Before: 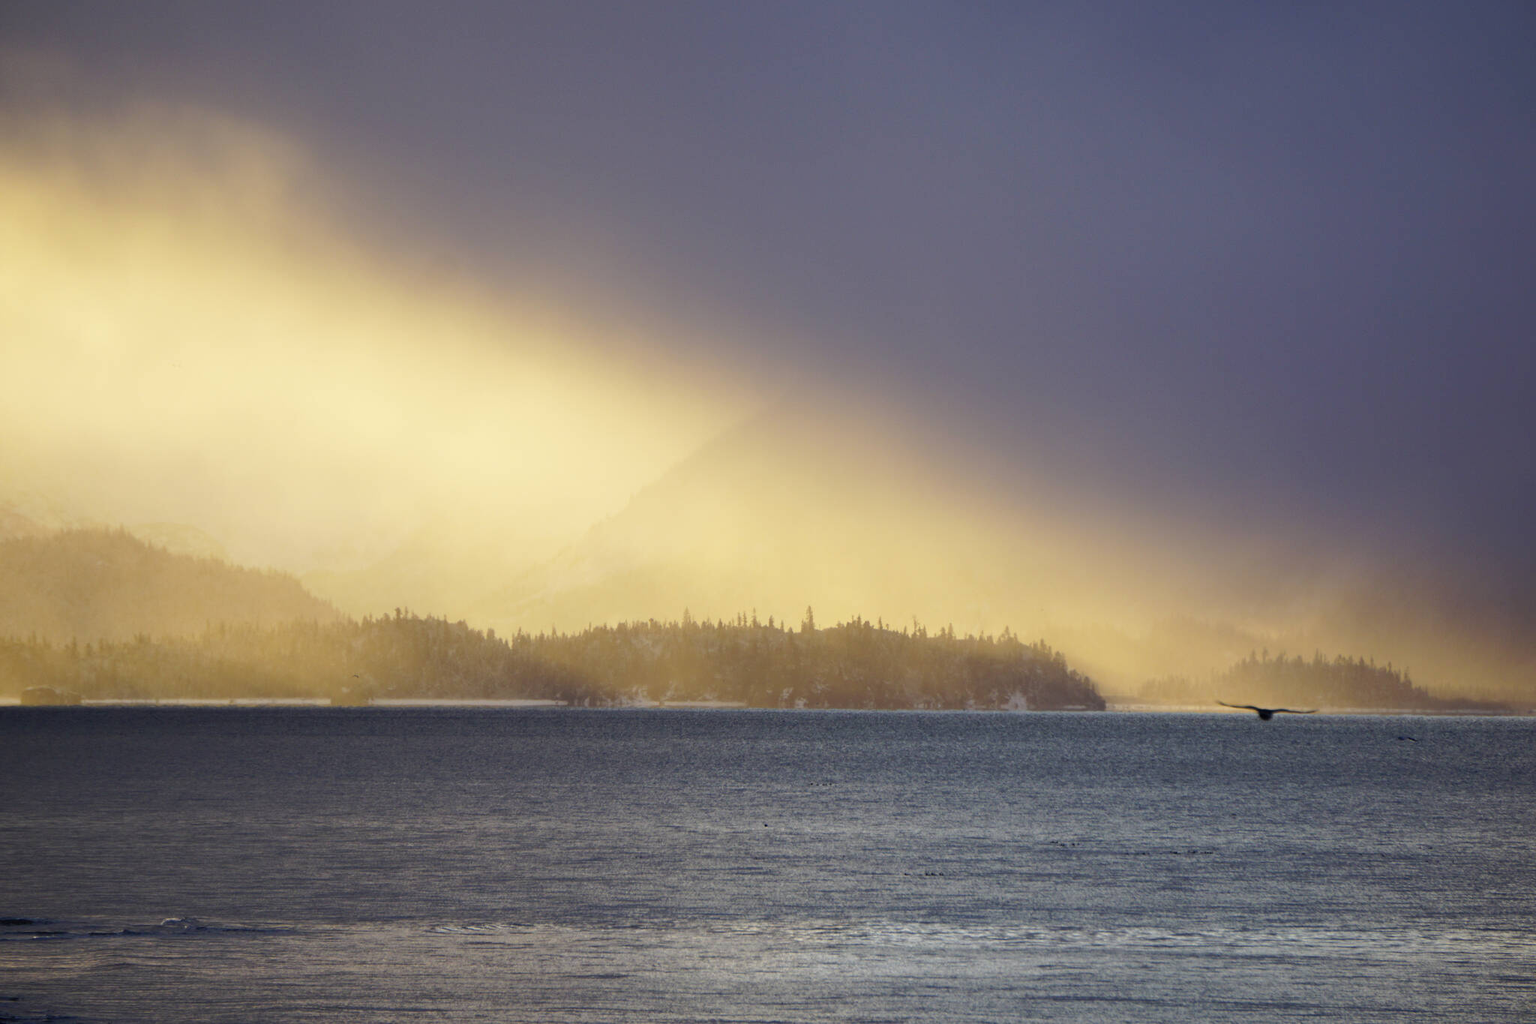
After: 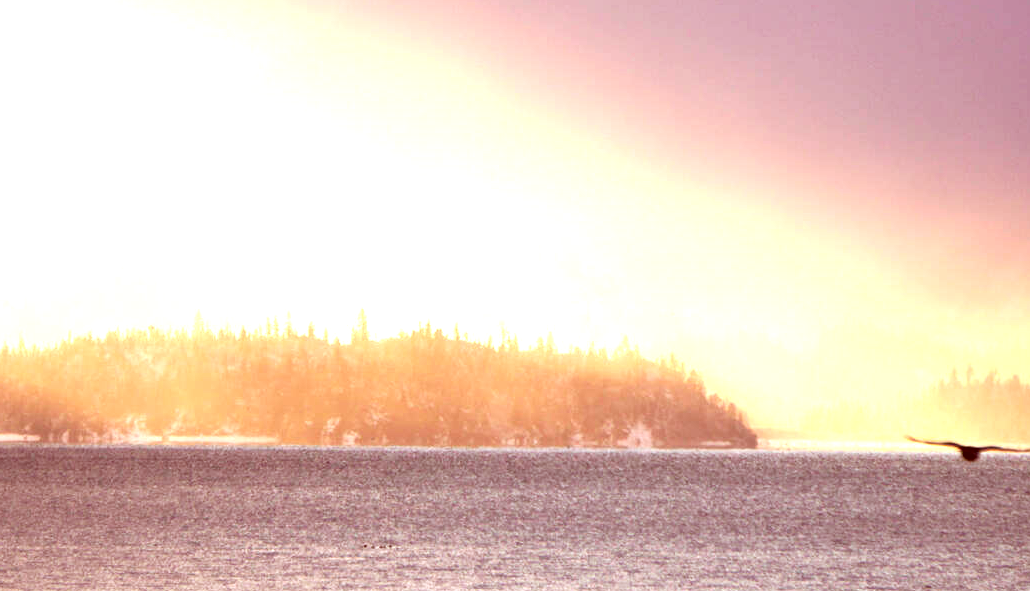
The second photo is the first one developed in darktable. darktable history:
crop: left 35.03%, top 36.625%, right 14.663%, bottom 20.057%
color correction: highlights a* 9.03, highlights b* 8.71, shadows a* 40, shadows b* 40, saturation 0.8
exposure: black level correction 0, exposure 1.75 EV, compensate exposure bias true, compensate highlight preservation false
